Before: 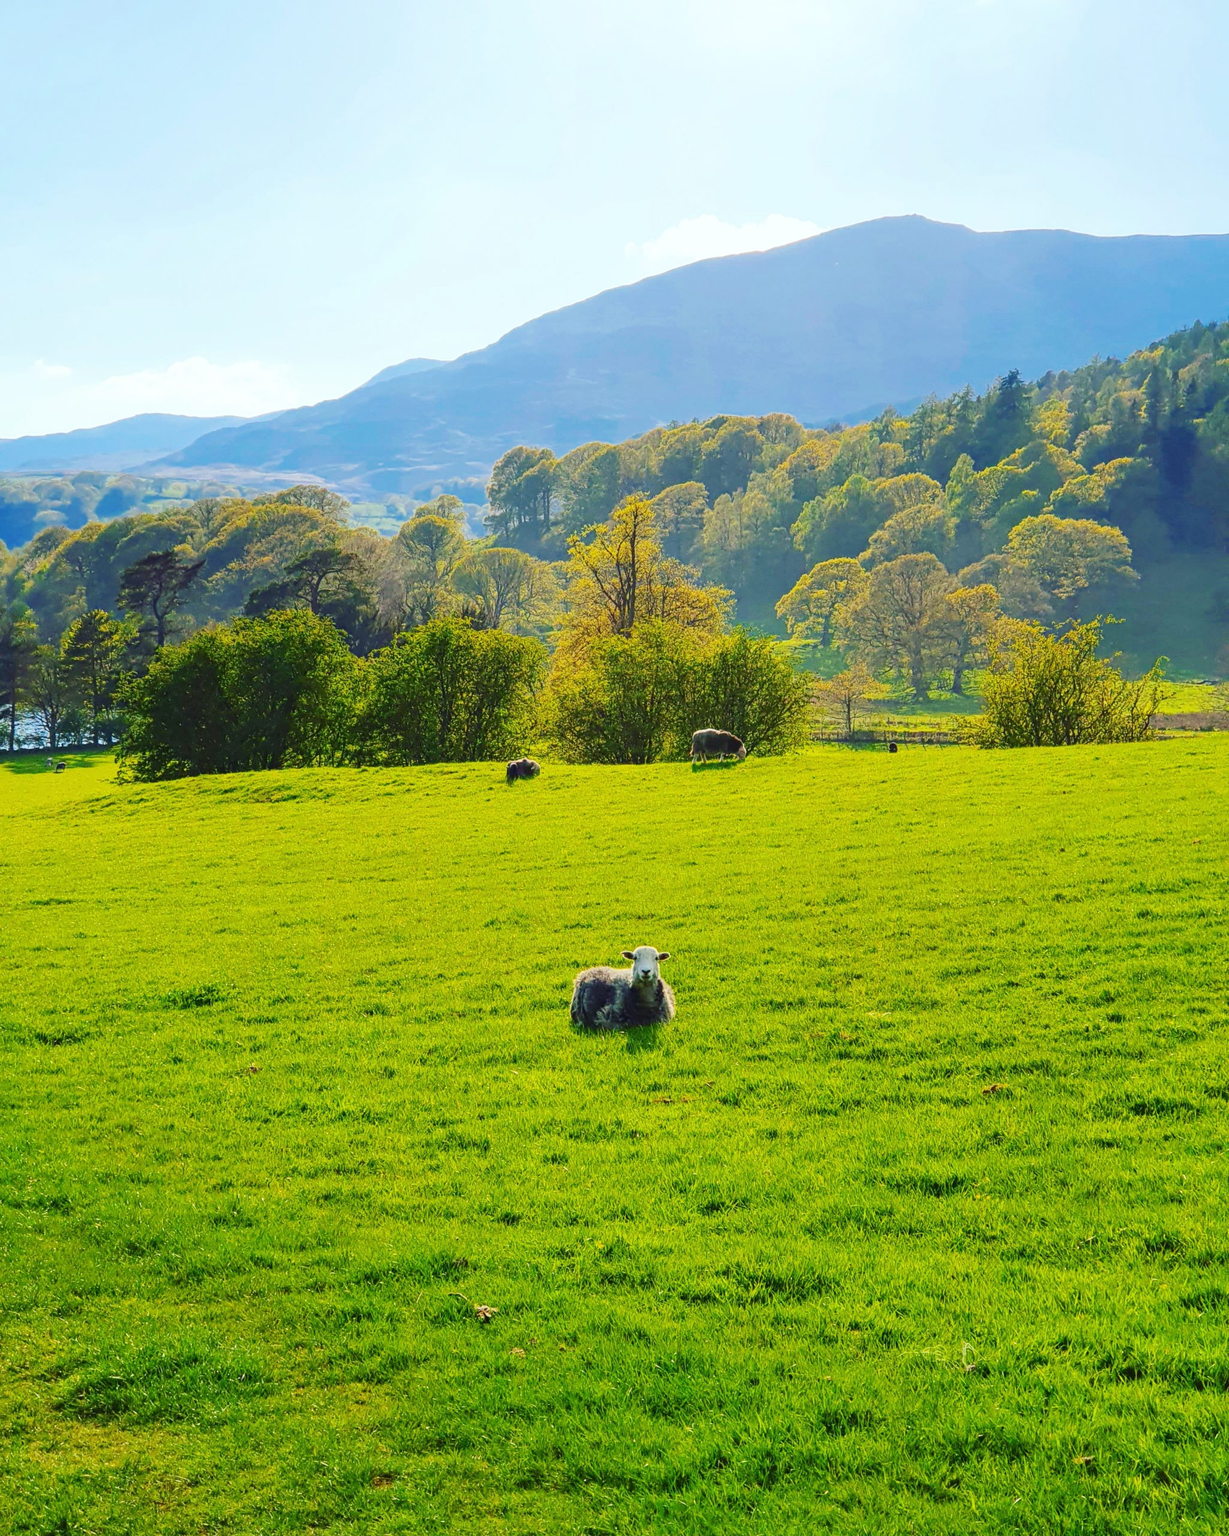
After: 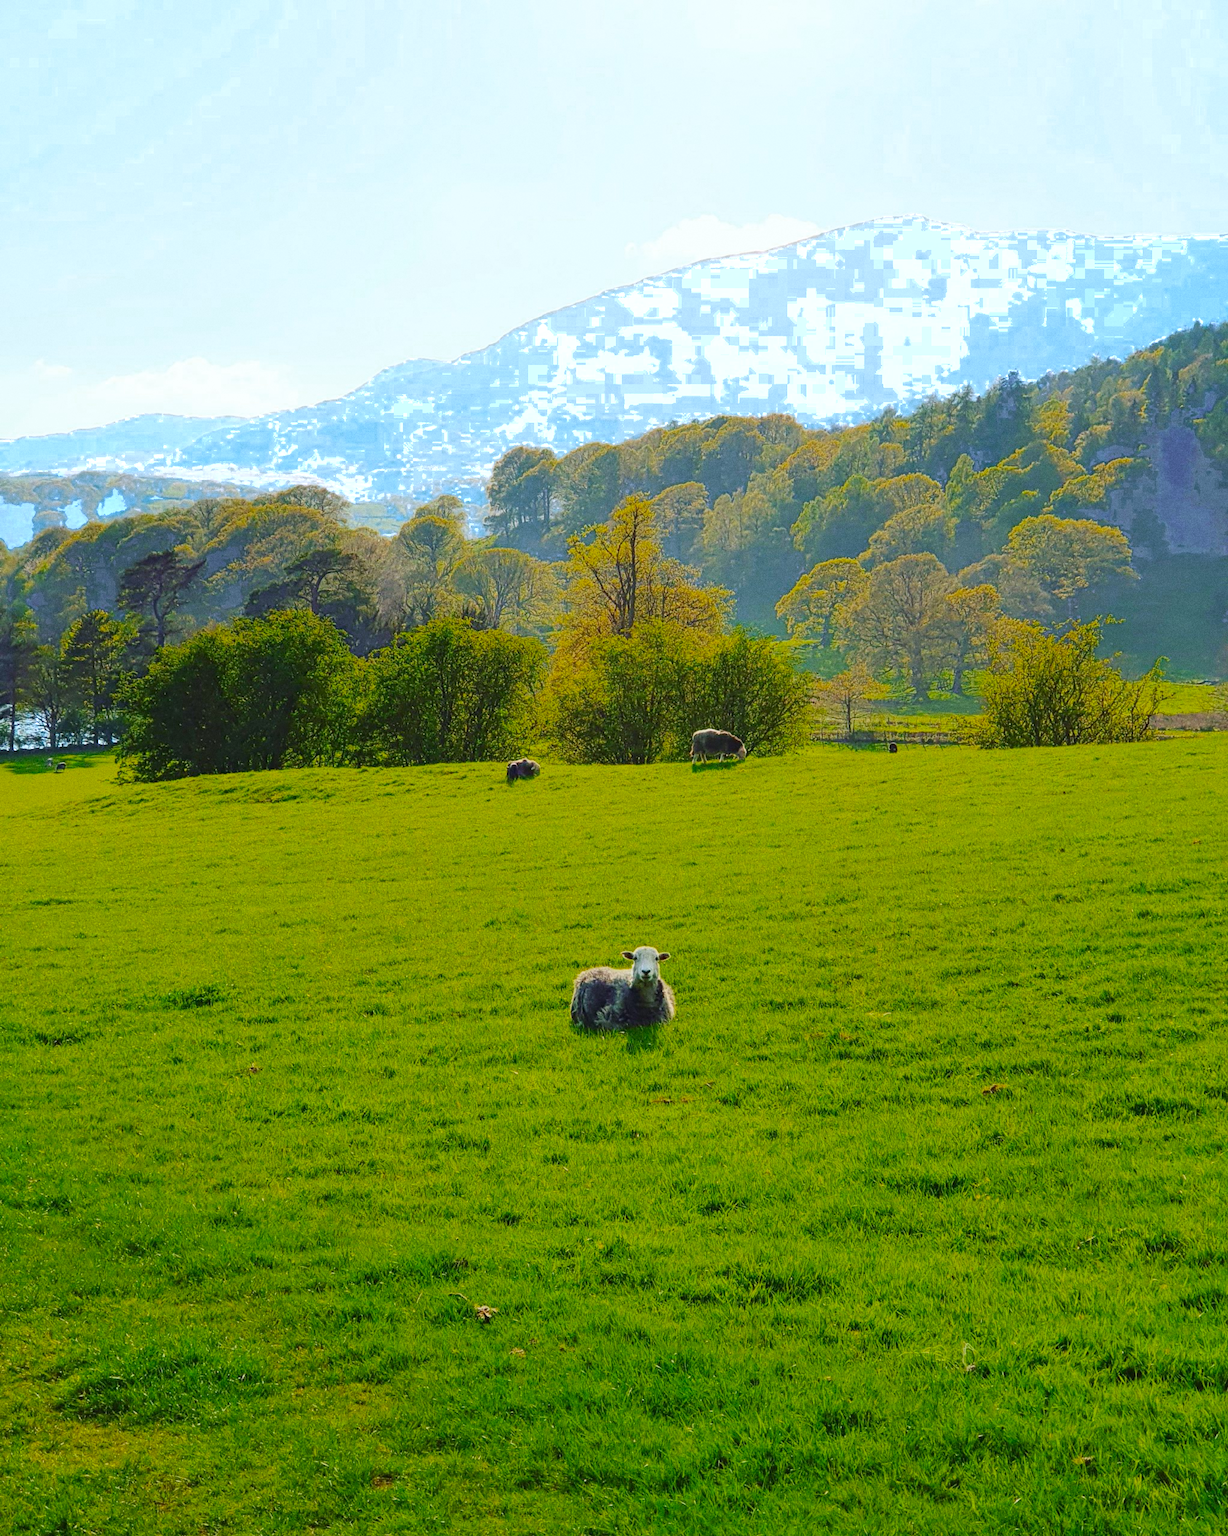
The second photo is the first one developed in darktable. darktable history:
tone equalizer: on, module defaults
grain: coarseness 0.47 ISO
color zones: curves: ch0 [(0.203, 0.433) (0.607, 0.517) (0.697, 0.696) (0.705, 0.897)]
